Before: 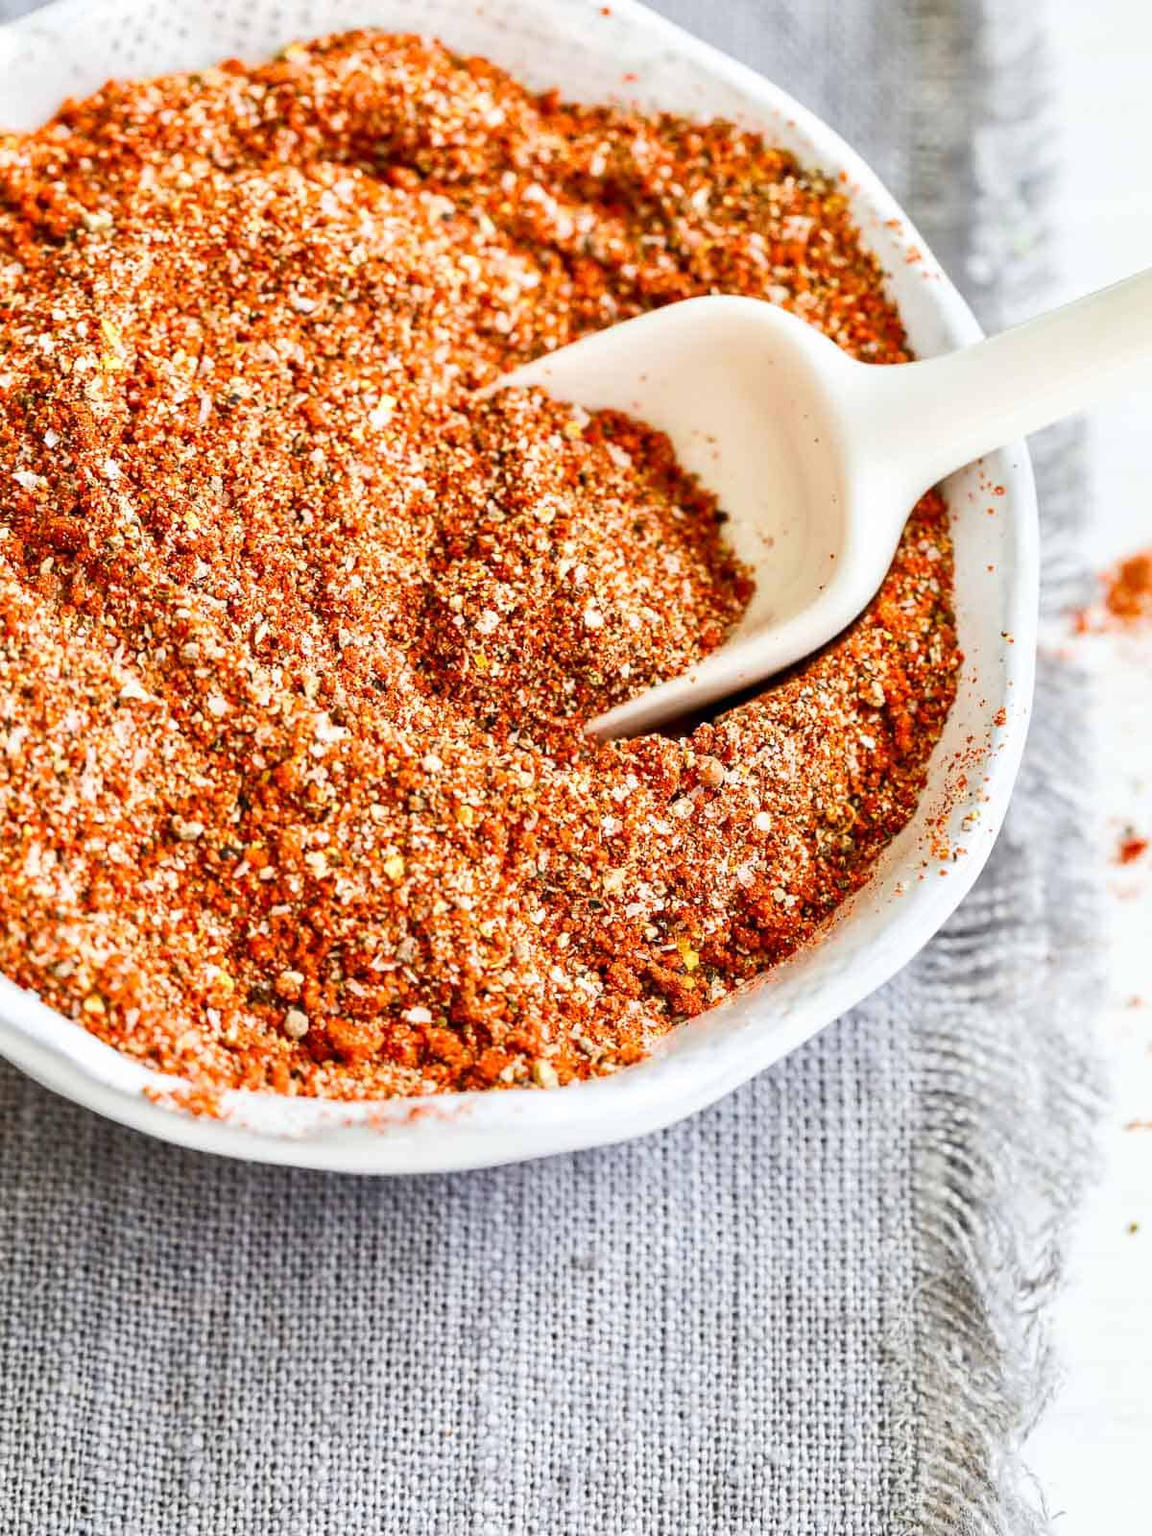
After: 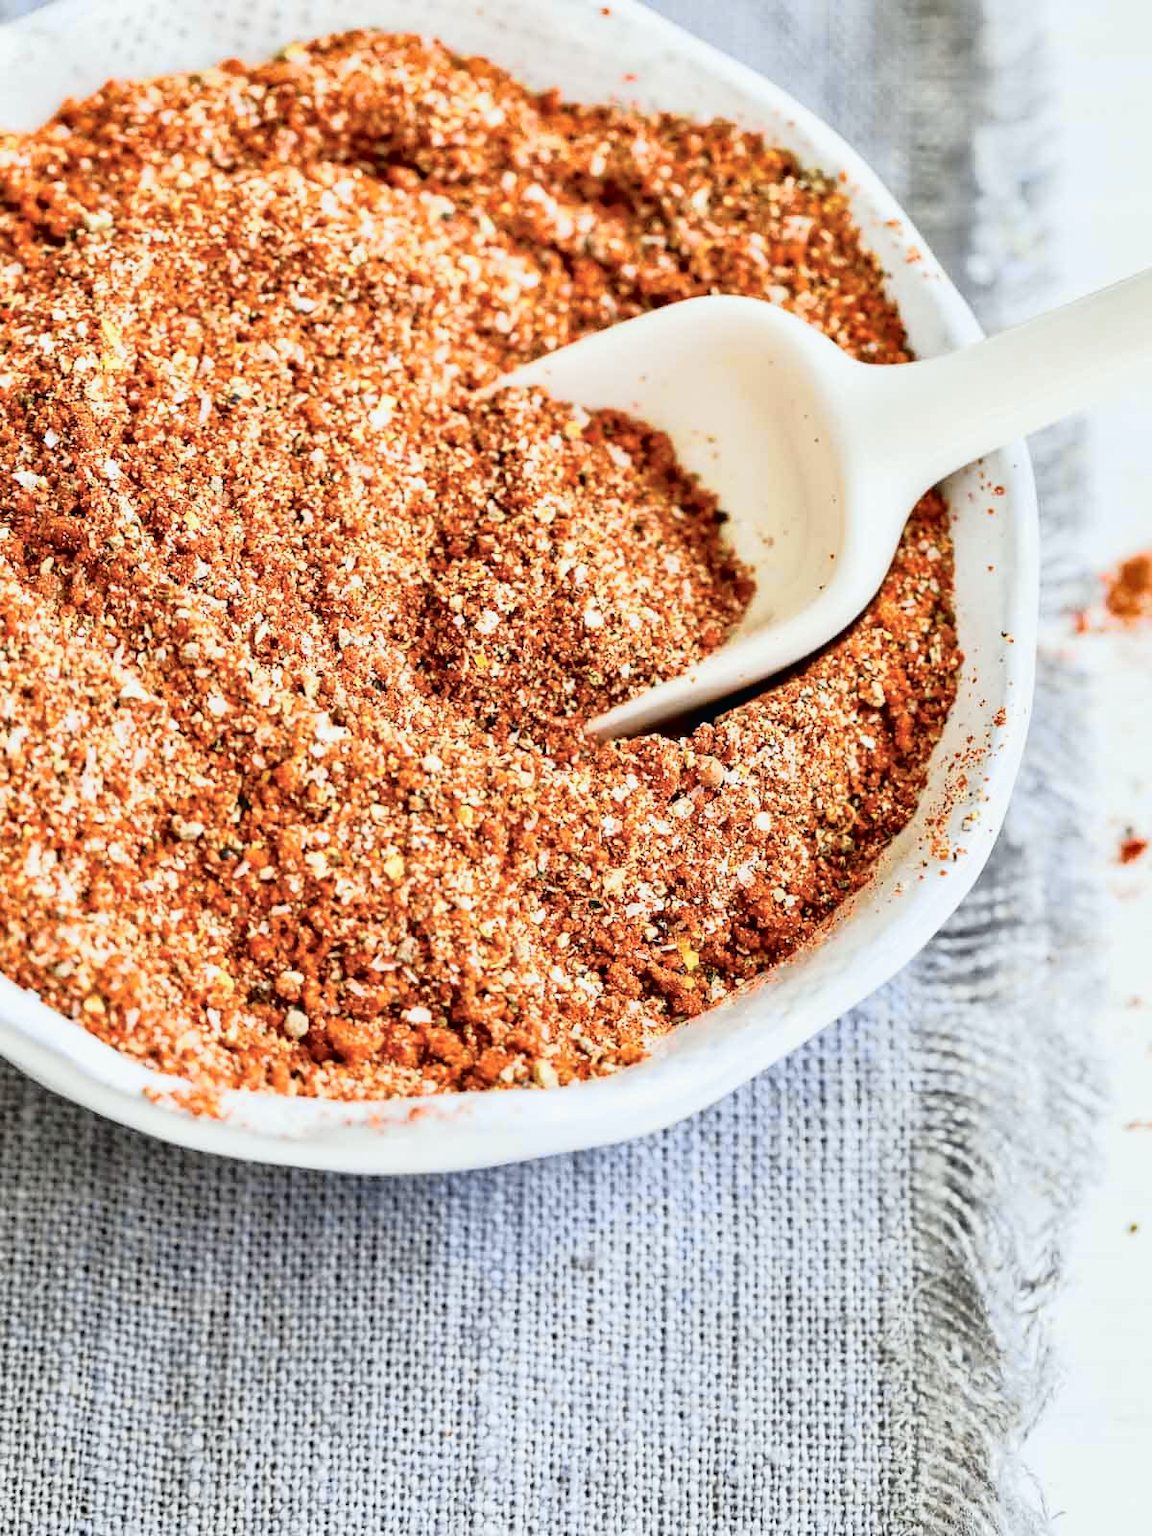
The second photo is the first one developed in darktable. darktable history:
shadows and highlights: shadows 20.91, highlights -35.45, soften with gaussian
tone curve: curves: ch0 [(0.014, 0.013) (0.088, 0.043) (0.208, 0.176) (0.257, 0.267) (0.406, 0.483) (0.489, 0.556) (0.667, 0.73) (0.793, 0.851) (0.994, 0.974)]; ch1 [(0, 0) (0.161, 0.092) (0.35, 0.33) (0.392, 0.392) (0.457, 0.467) (0.505, 0.497) (0.537, 0.518) (0.553, 0.53) (0.58, 0.567) (0.739, 0.697) (1, 1)]; ch2 [(0, 0) (0.346, 0.362) (0.448, 0.419) (0.502, 0.499) (0.533, 0.517) (0.556, 0.533) (0.629, 0.619) (0.717, 0.678) (1, 1)], color space Lab, independent channels, preserve colors none
